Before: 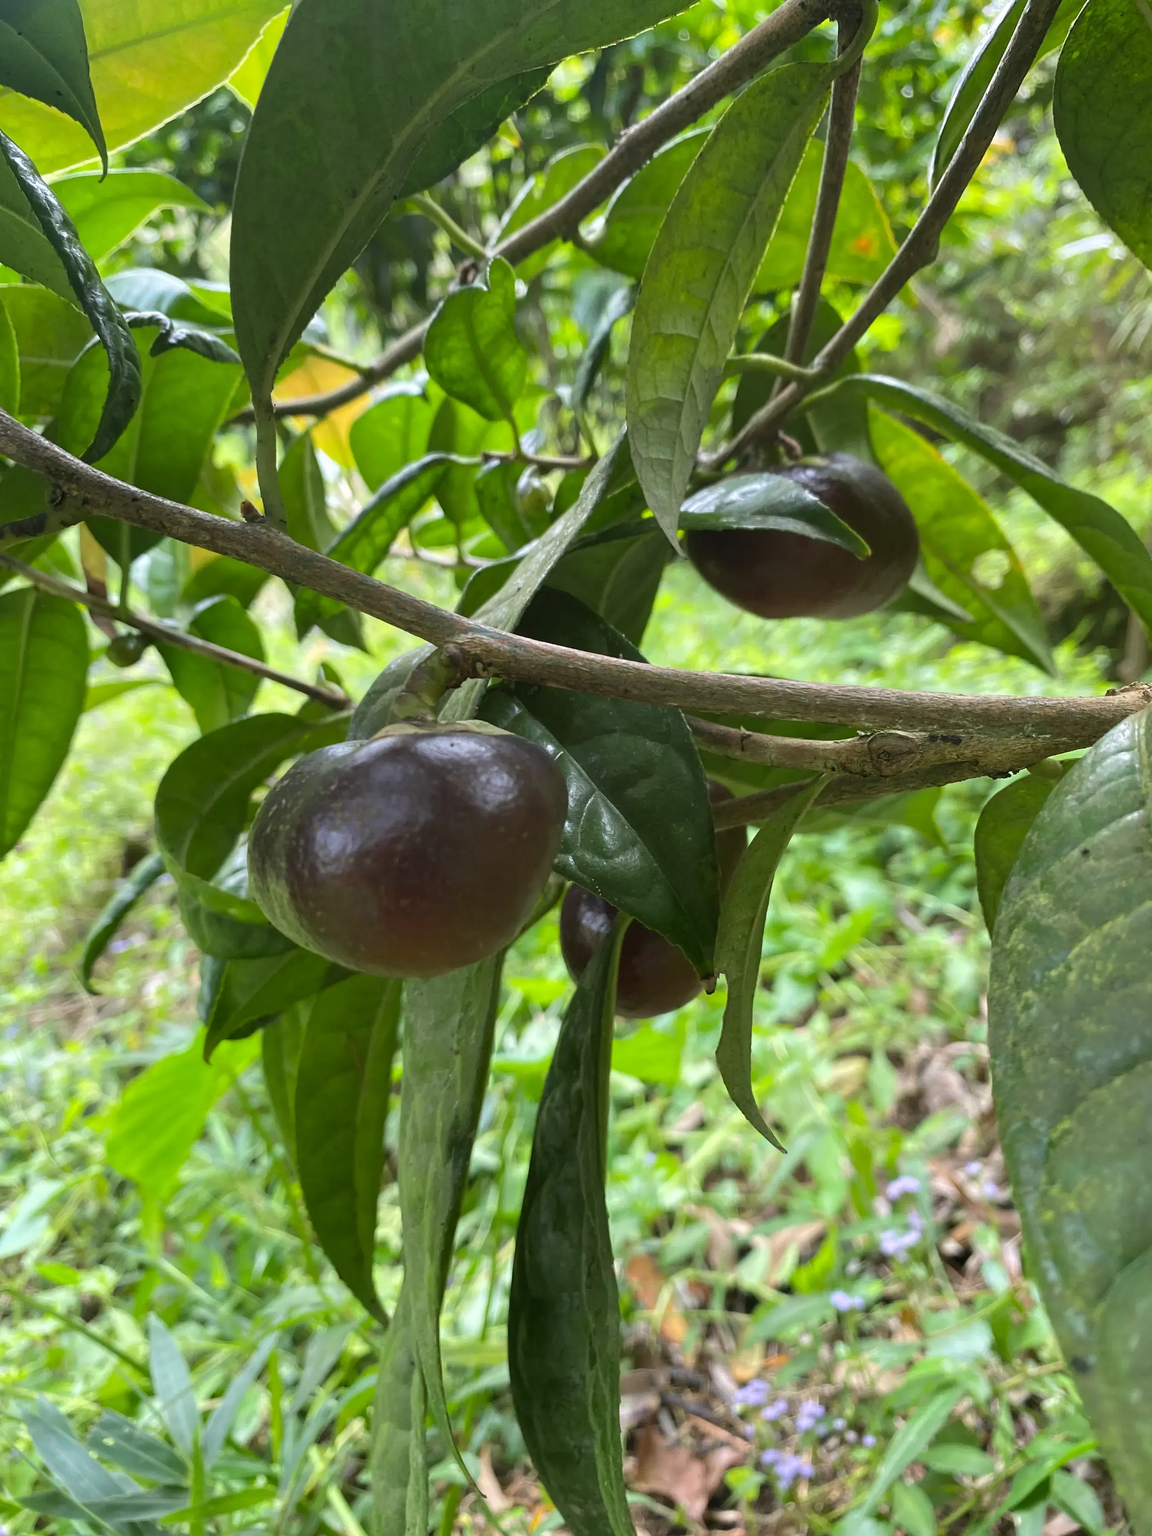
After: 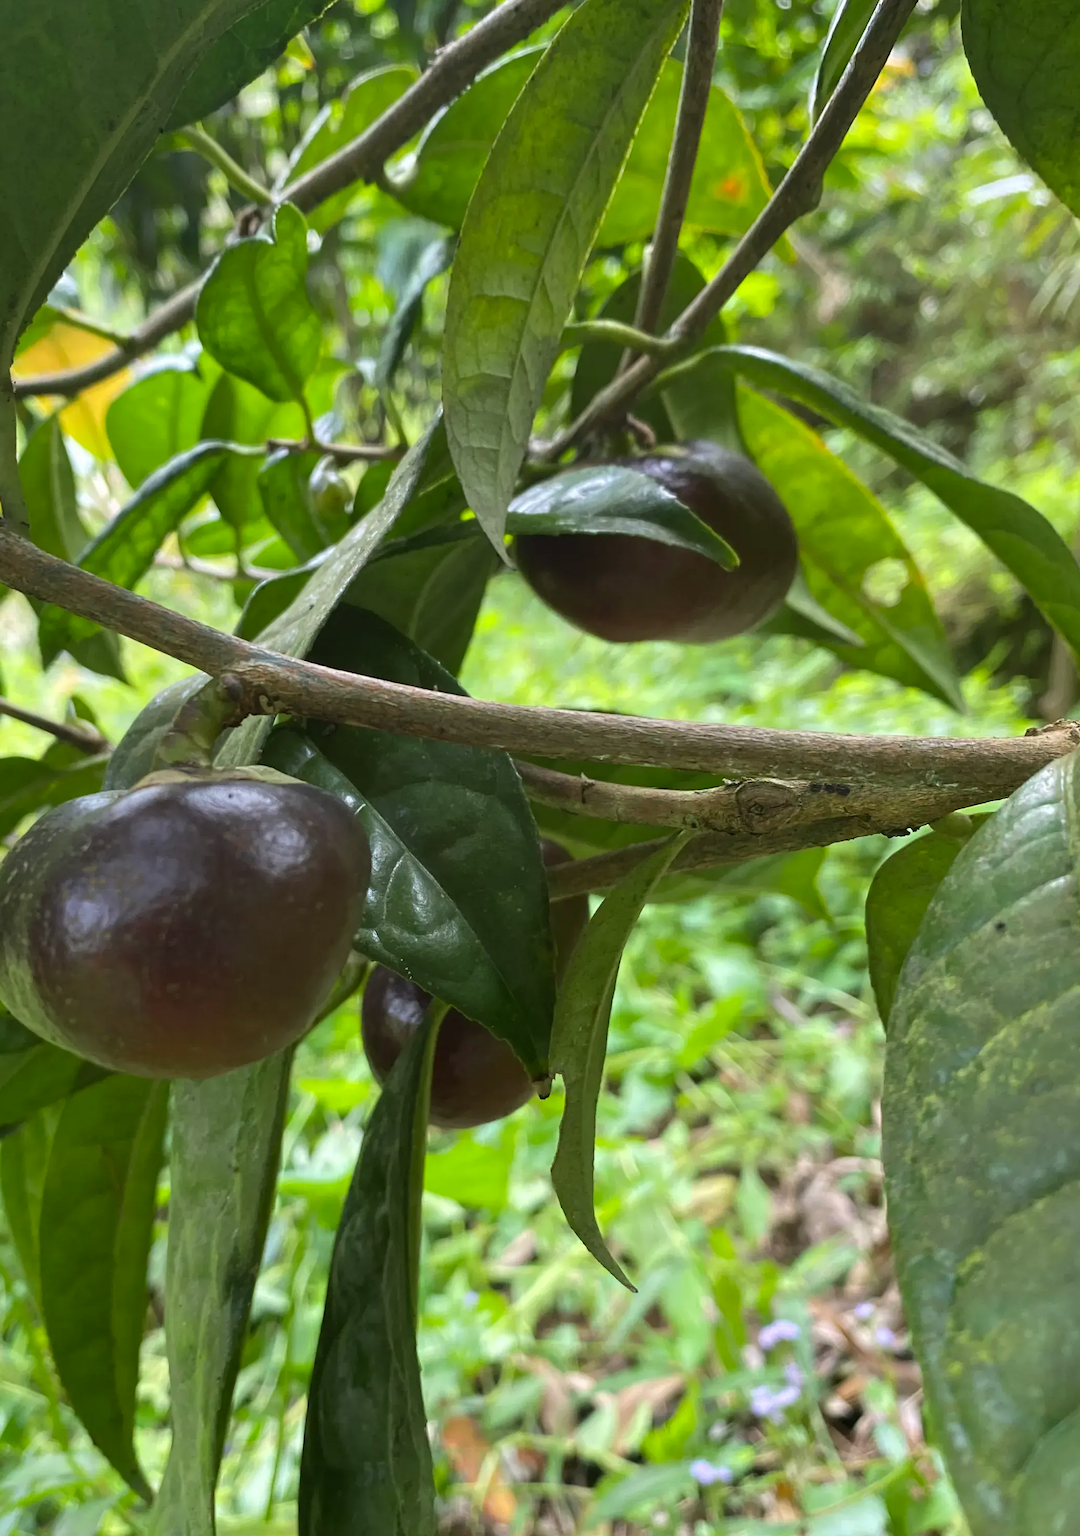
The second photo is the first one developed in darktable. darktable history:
crop: left 22.821%, top 5.899%, bottom 11.827%
color balance rgb: perceptual saturation grading › global saturation 0.278%, global vibrance 15.101%
